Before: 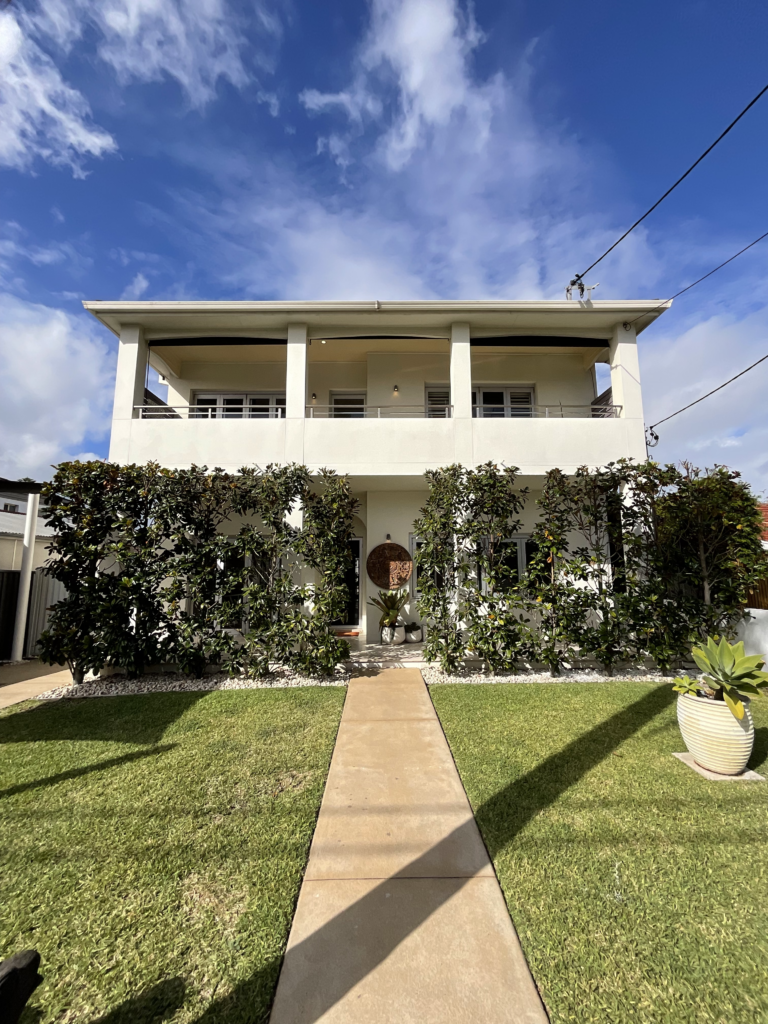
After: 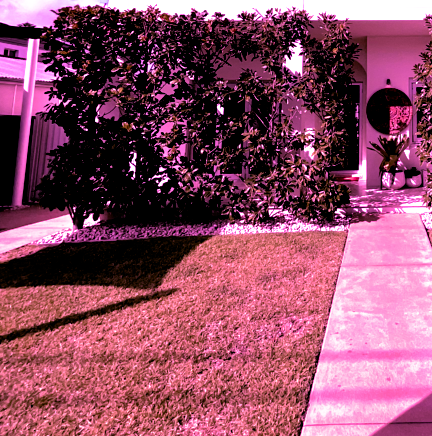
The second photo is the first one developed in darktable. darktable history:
color calibration: output R [0.972, 0.068, -0.094, 0], output G [-0.178, 1.216, -0.086, 0], output B [0.095, -0.136, 0.98, 0], illuminant custom, x 0.261, y 0.52, temperature 7030.84 K
filmic rgb: black relative exposure -6.26 EV, white relative exposure 2.8 EV, target black luminance 0%, hardness 4.6, latitude 68.27%, contrast 1.281, shadows ↔ highlights balance -3.39%, color science v5 (2021), contrast in shadows safe, contrast in highlights safe
crop: top 44.486%, right 43.707%, bottom 12.907%
exposure: black level correction 0.01, compensate highlight preservation false
